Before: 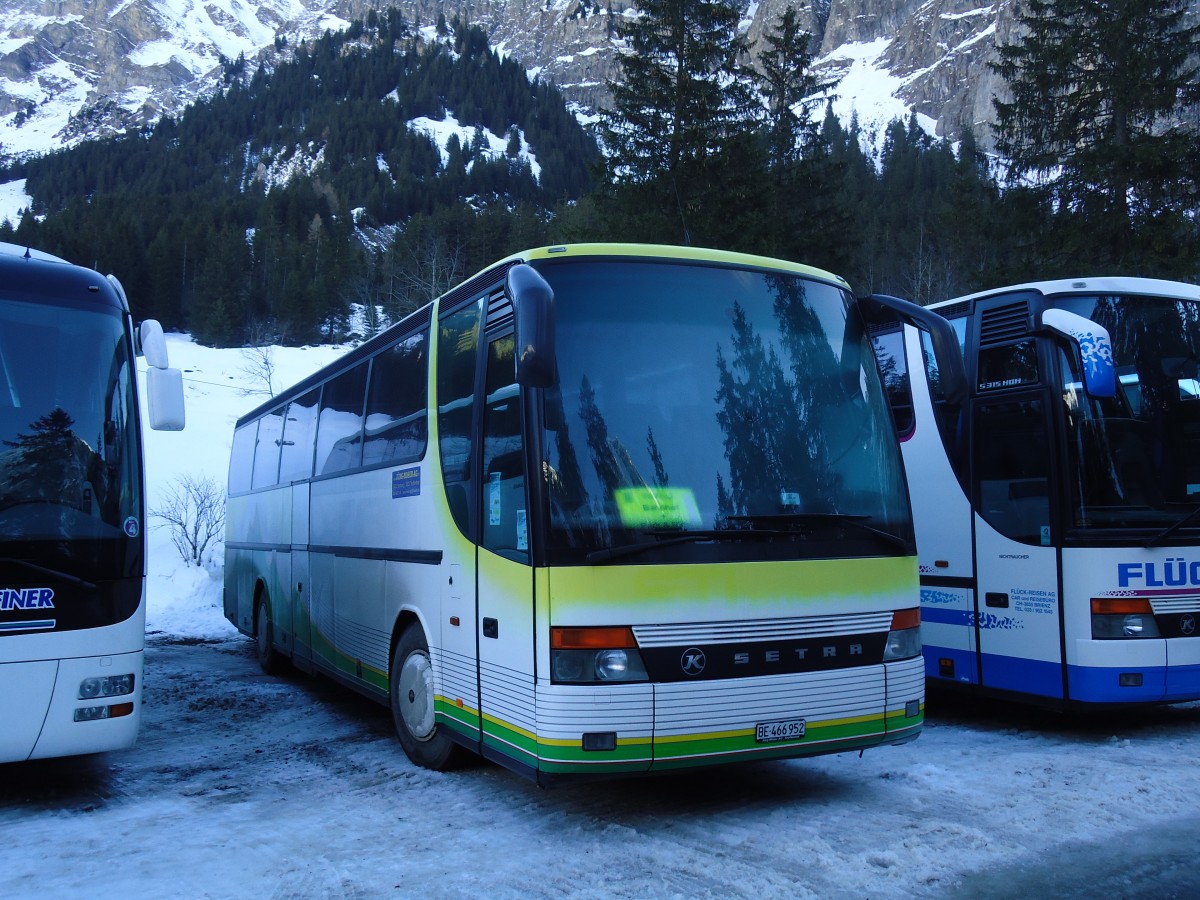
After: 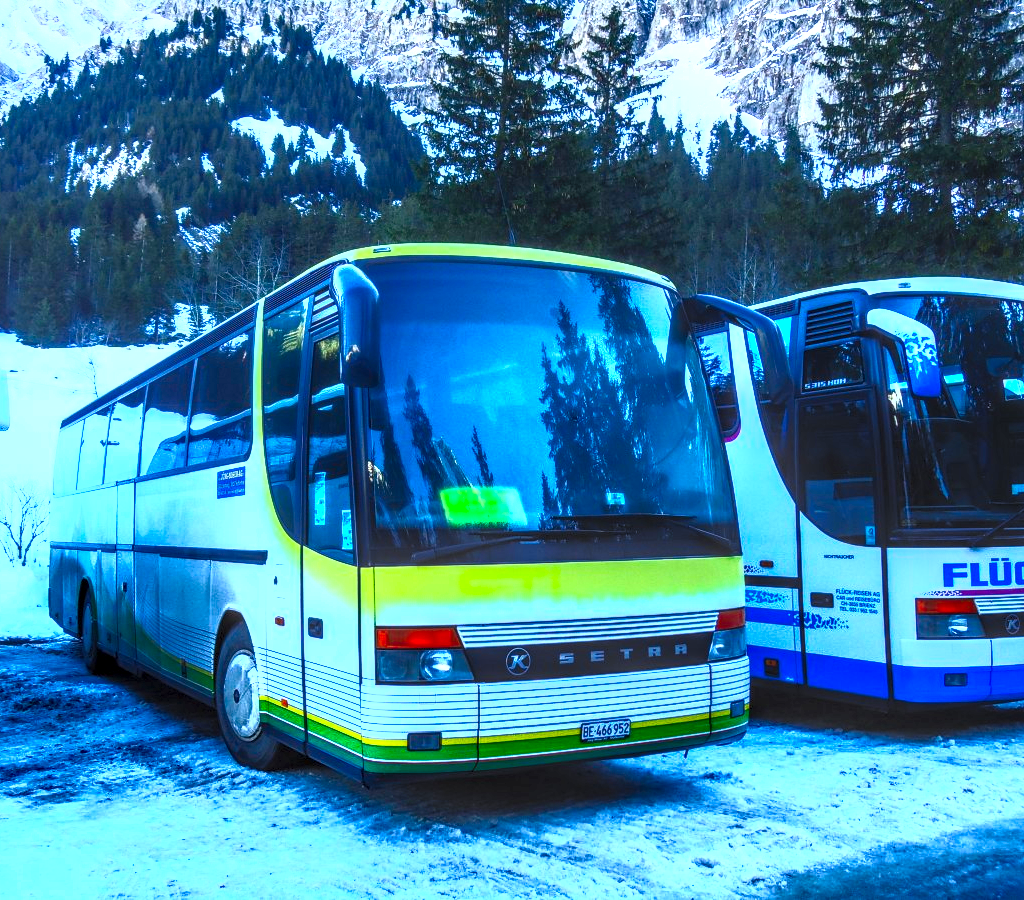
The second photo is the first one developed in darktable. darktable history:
crop and rotate: left 14.584%
local contrast: highlights 0%, shadows 0%, detail 182%
contrast brightness saturation: contrast 1, brightness 1, saturation 1
